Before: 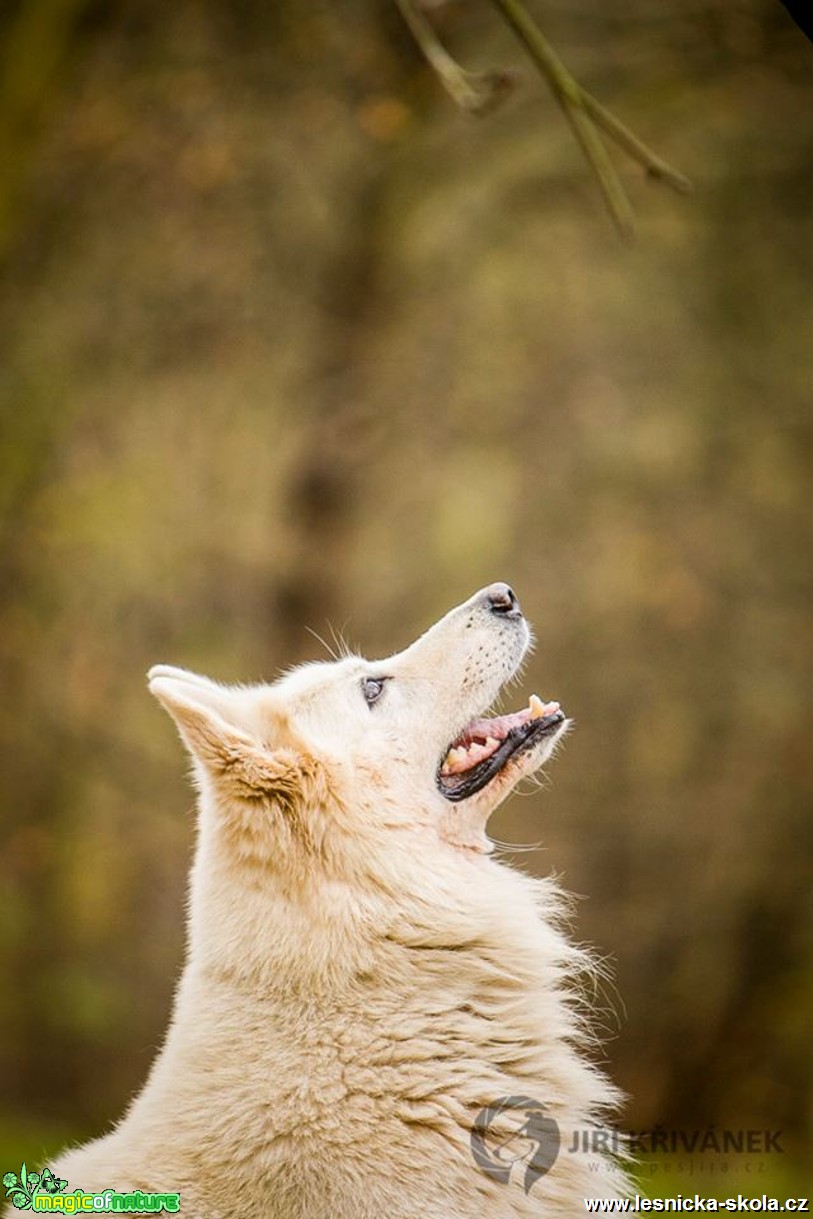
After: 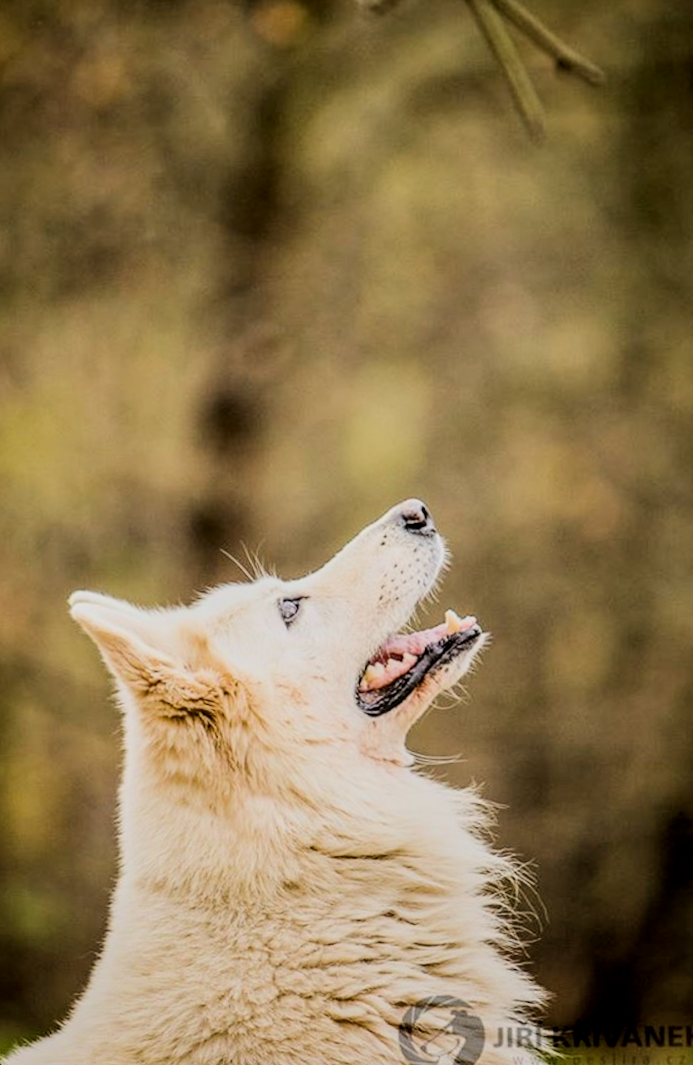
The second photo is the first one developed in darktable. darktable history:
local contrast: detail 130%
crop and rotate: angle 1.96°, left 5.673%, top 5.673%
rotate and perspective: rotation 0.074°, lens shift (vertical) 0.096, lens shift (horizontal) -0.041, crop left 0.043, crop right 0.952, crop top 0.024, crop bottom 0.979
filmic rgb: black relative exposure -6.15 EV, white relative exposure 6.96 EV, hardness 2.23, color science v6 (2022)
tone equalizer: -8 EV -0.417 EV, -7 EV -0.389 EV, -6 EV -0.333 EV, -5 EV -0.222 EV, -3 EV 0.222 EV, -2 EV 0.333 EV, -1 EV 0.389 EV, +0 EV 0.417 EV, edges refinement/feathering 500, mask exposure compensation -1.57 EV, preserve details no
